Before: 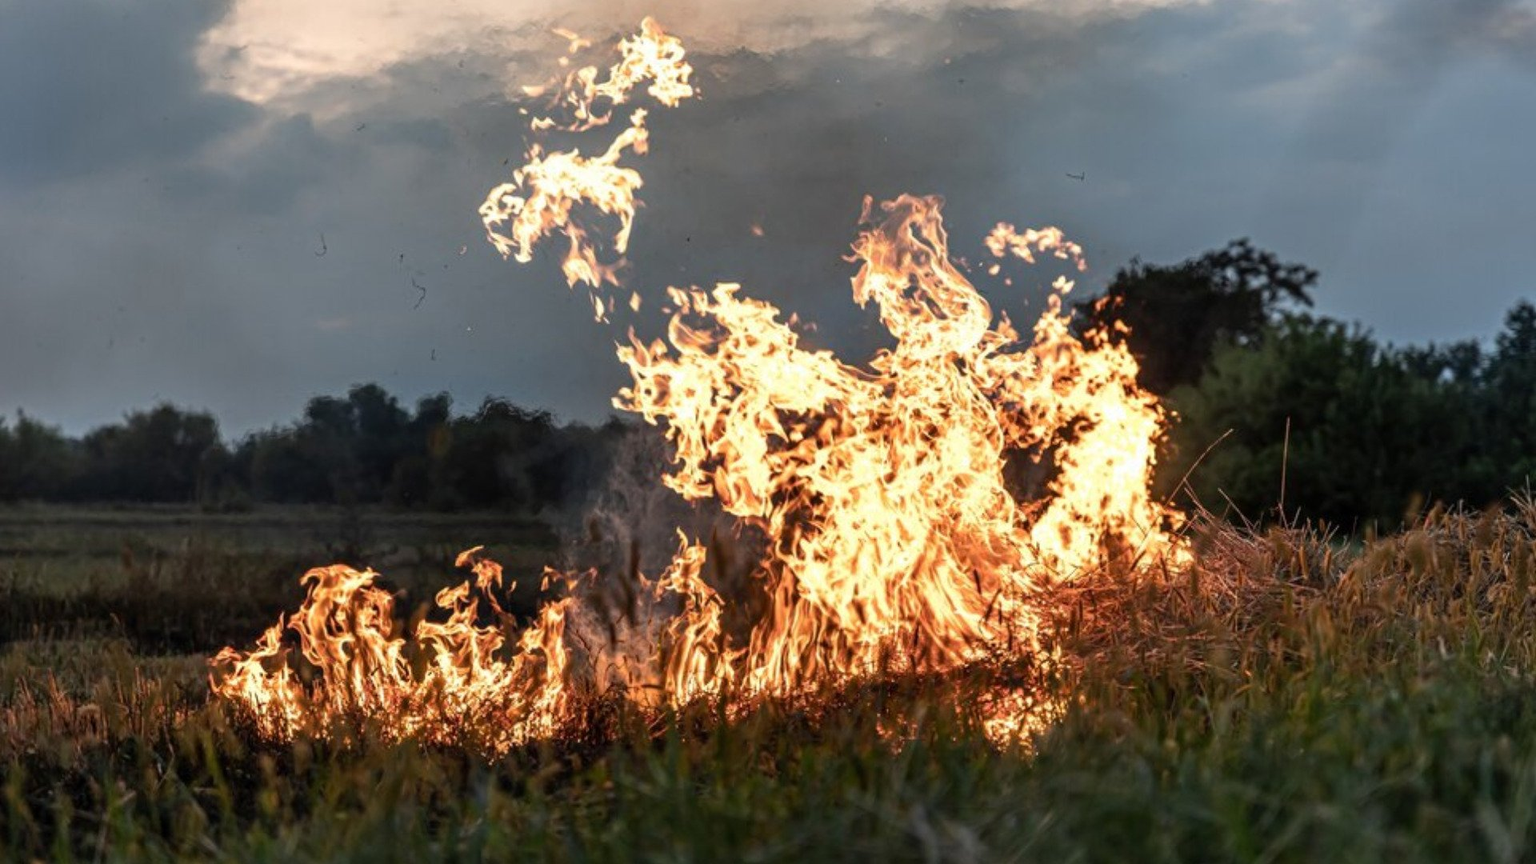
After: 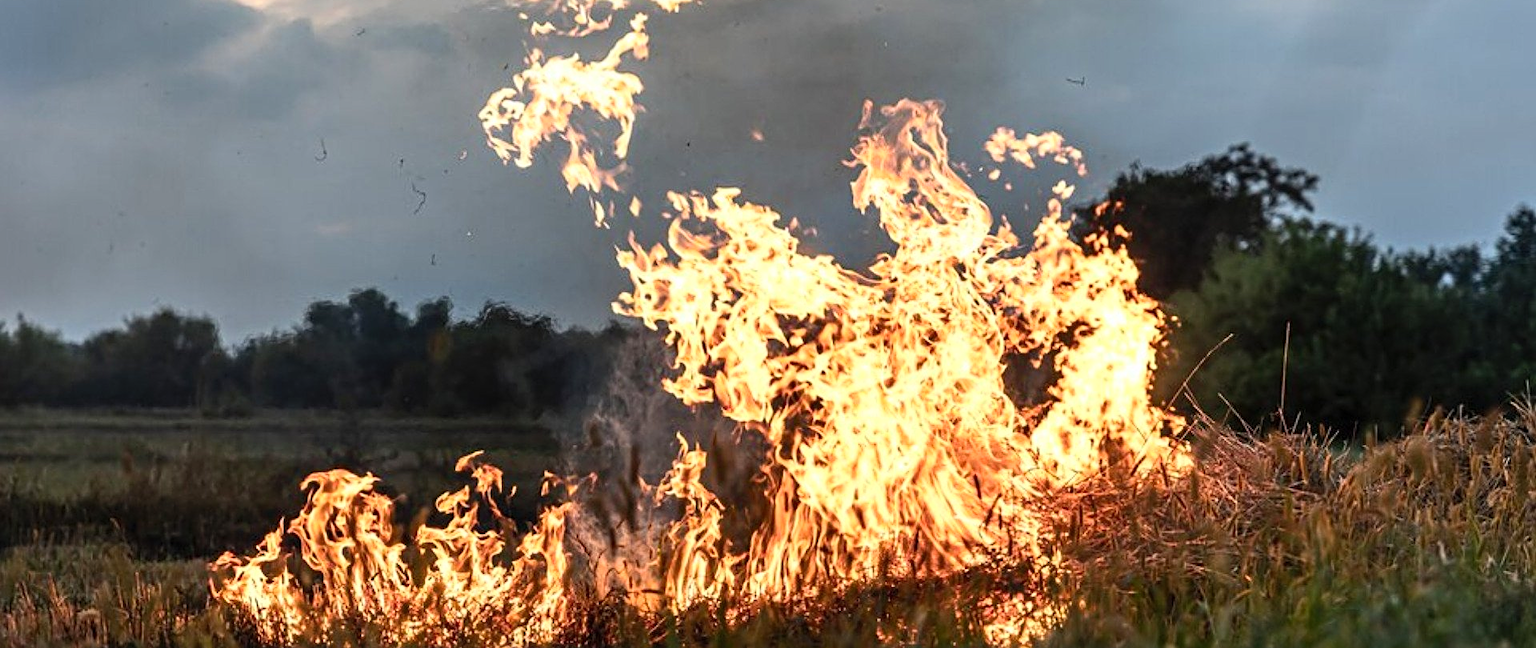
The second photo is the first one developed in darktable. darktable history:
contrast brightness saturation: contrast 0.2, brightness 0.15, saturation 0.14
sharpen: on, module defaults
crop: top 11.038%, bottom 13.962%
